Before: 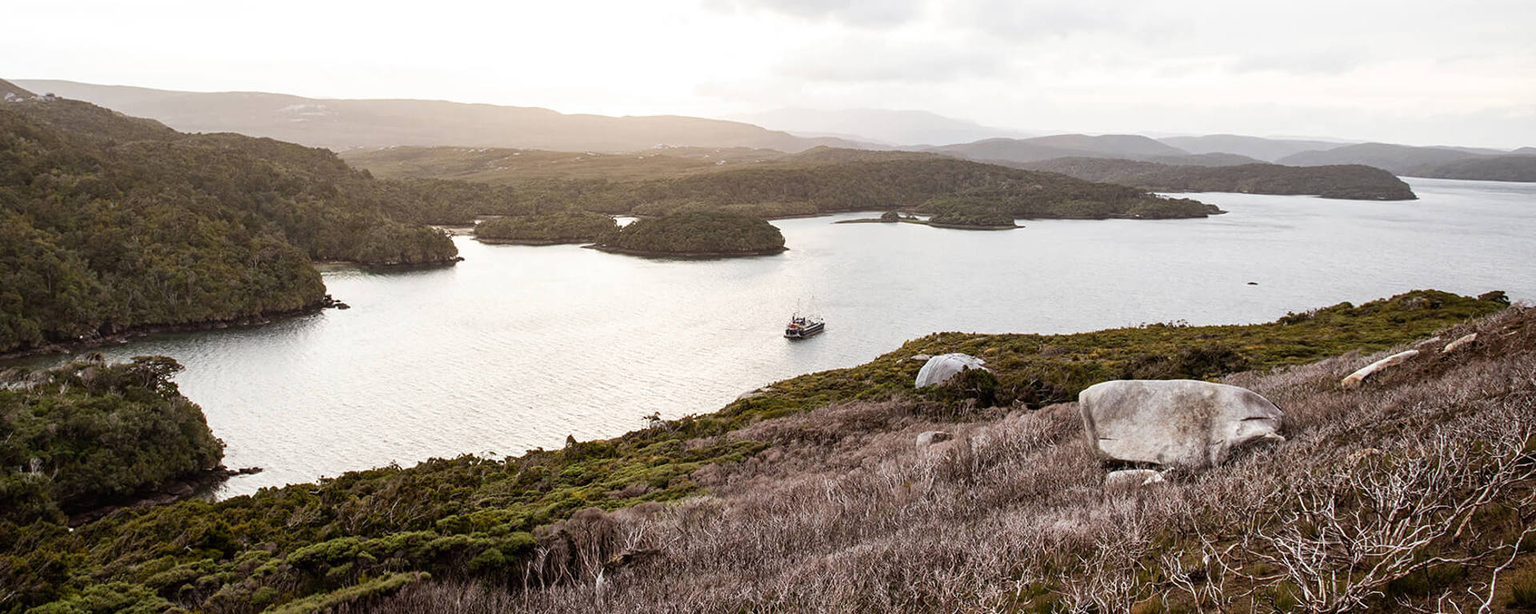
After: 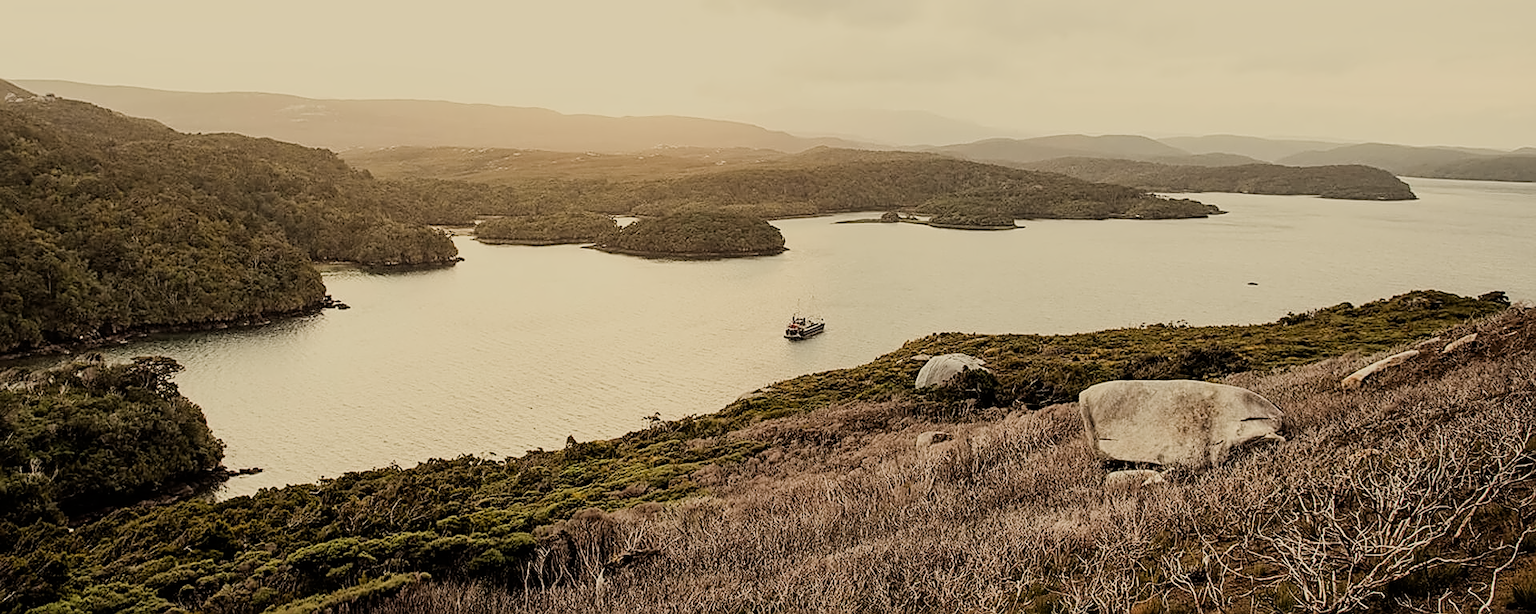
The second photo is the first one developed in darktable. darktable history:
filmic rgb: black relative exposure -6.98 EV, white relative exposure 5.63 EV, hardness 2.86
contrast equalizer: y [[0.5 ×4, 0.525, 0.667], [0.5 ×6], [0.5 ×6], [0 ×4, 0.042, 0], [0, 0, 0.004, 0.1, 0.191, 0.131]]
sharpen: on, module defaults
white balance: red 1.08, blue 0.791
